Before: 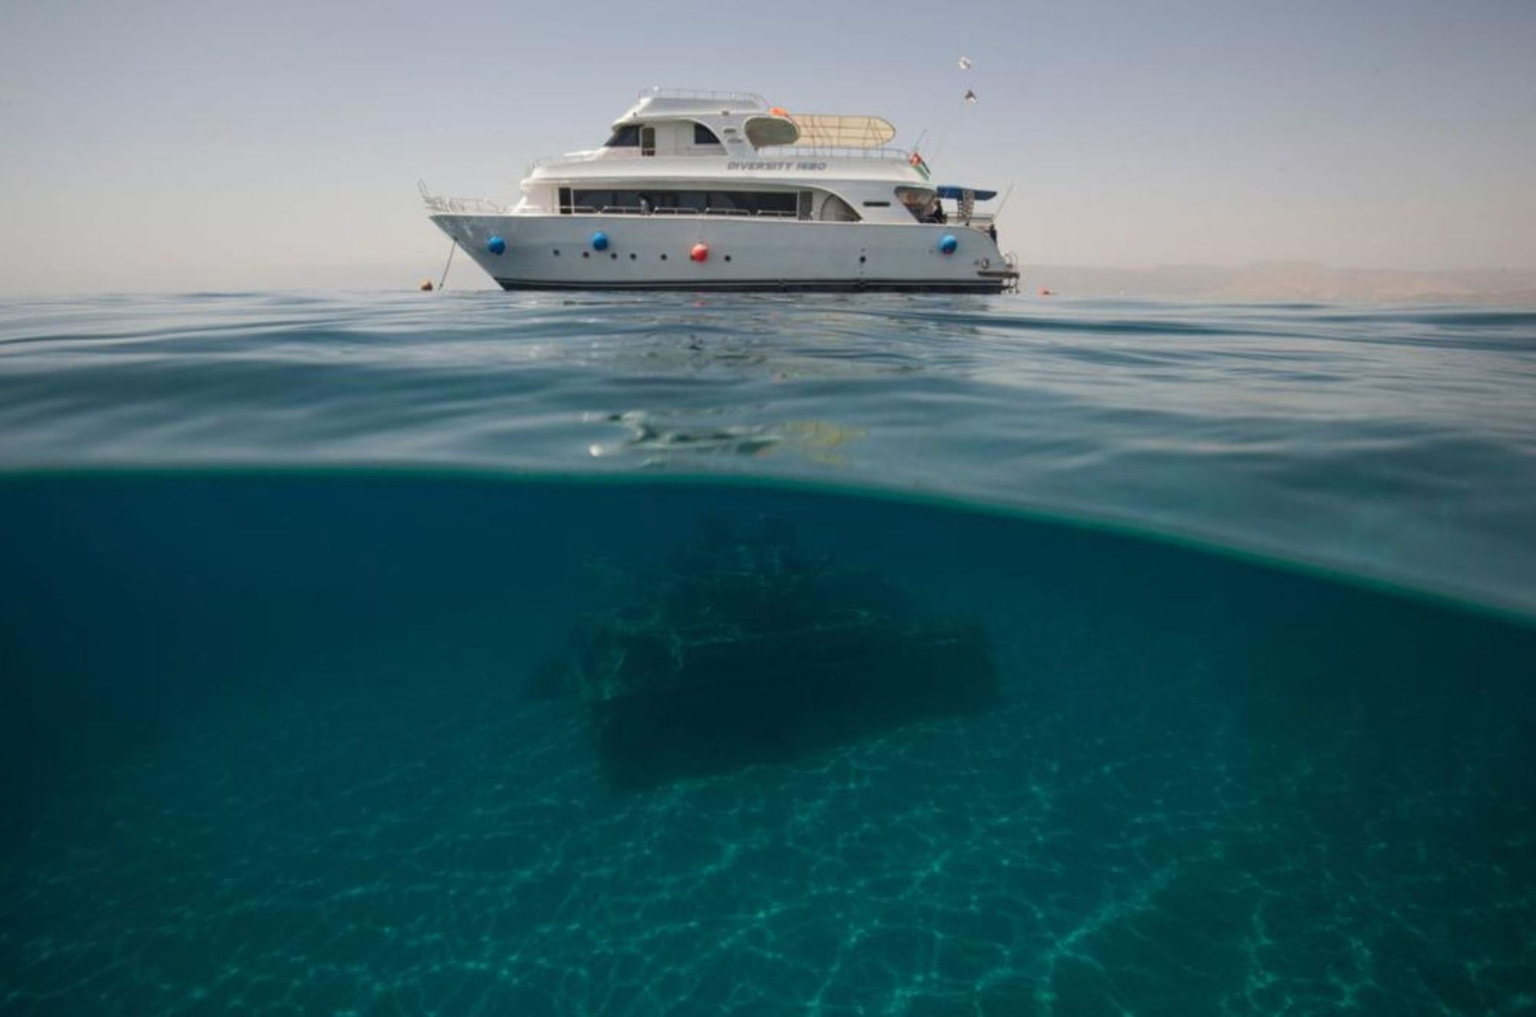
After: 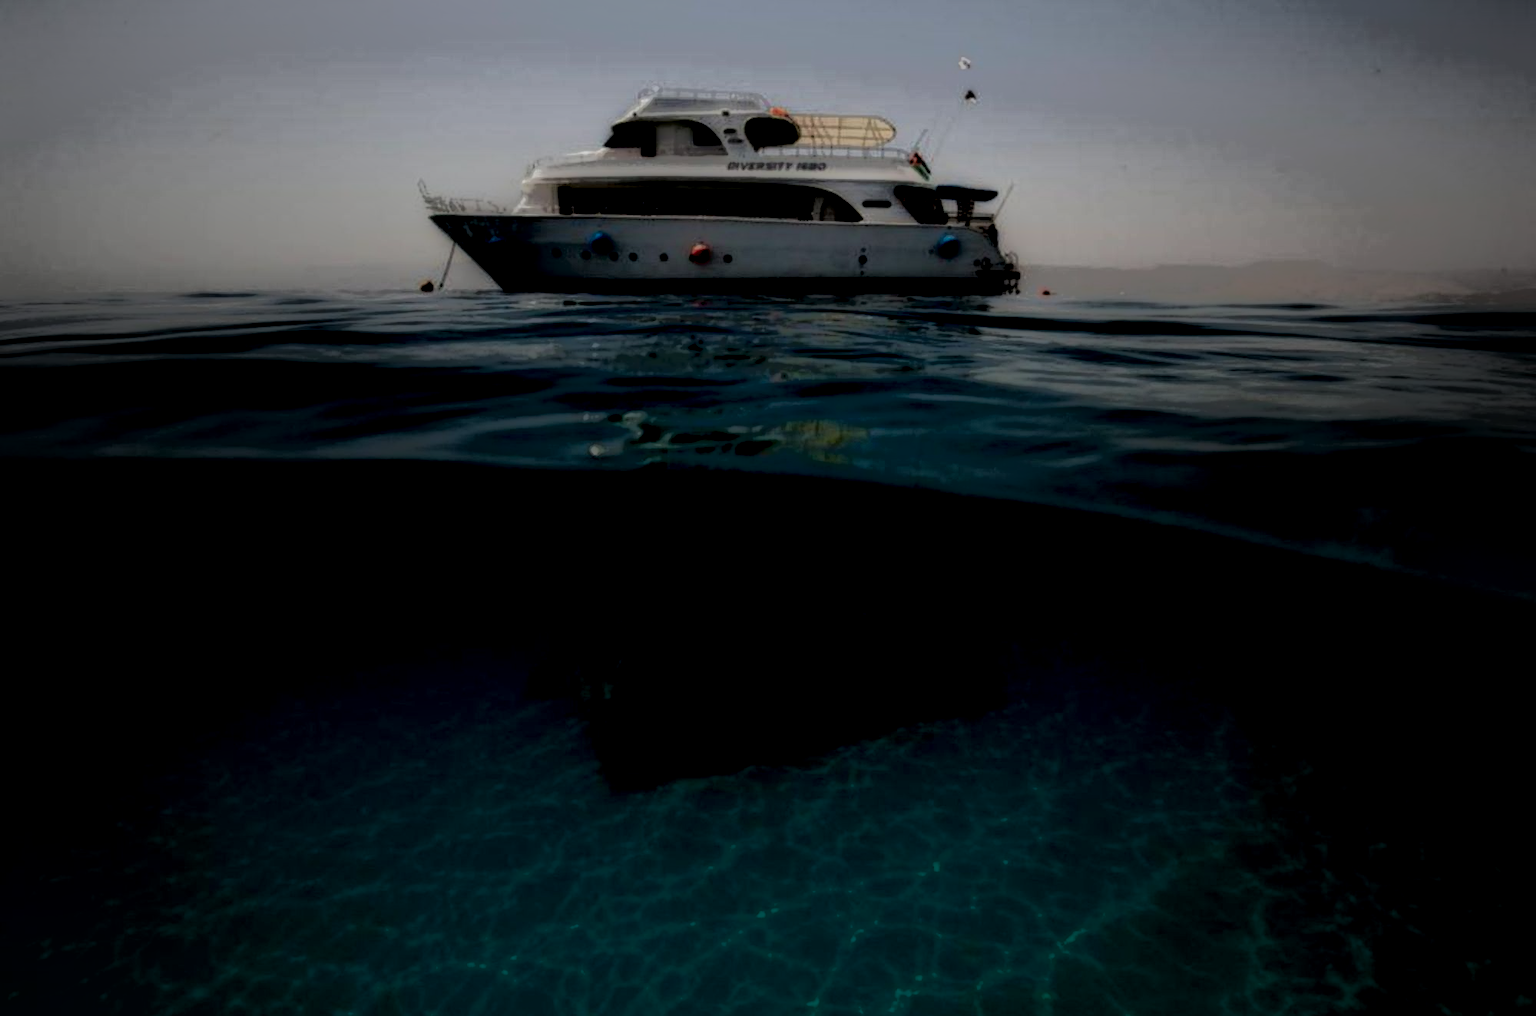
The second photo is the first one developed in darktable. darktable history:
vignetting: fall-off start 17.37%, fall-off radius 137.19%, width/height ratio 0.625, shape 0.586
local contrast: highlights 5%, shadows 249%, detail 164%, midtone range 0.003
contrast brightness saturation: contrast 0.214, brightness -0.112, saturation 0.212
